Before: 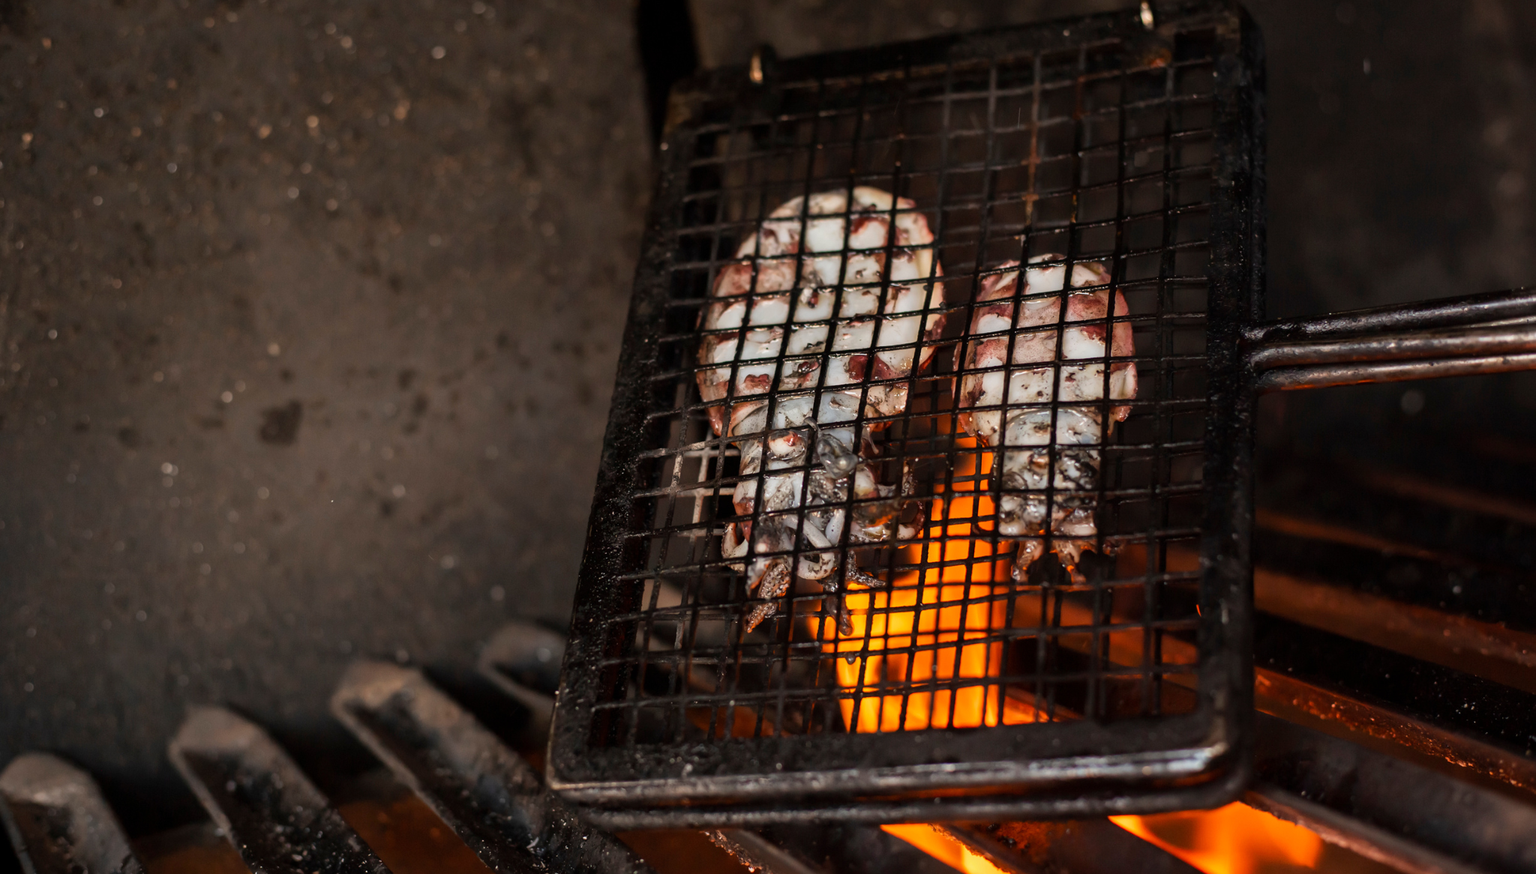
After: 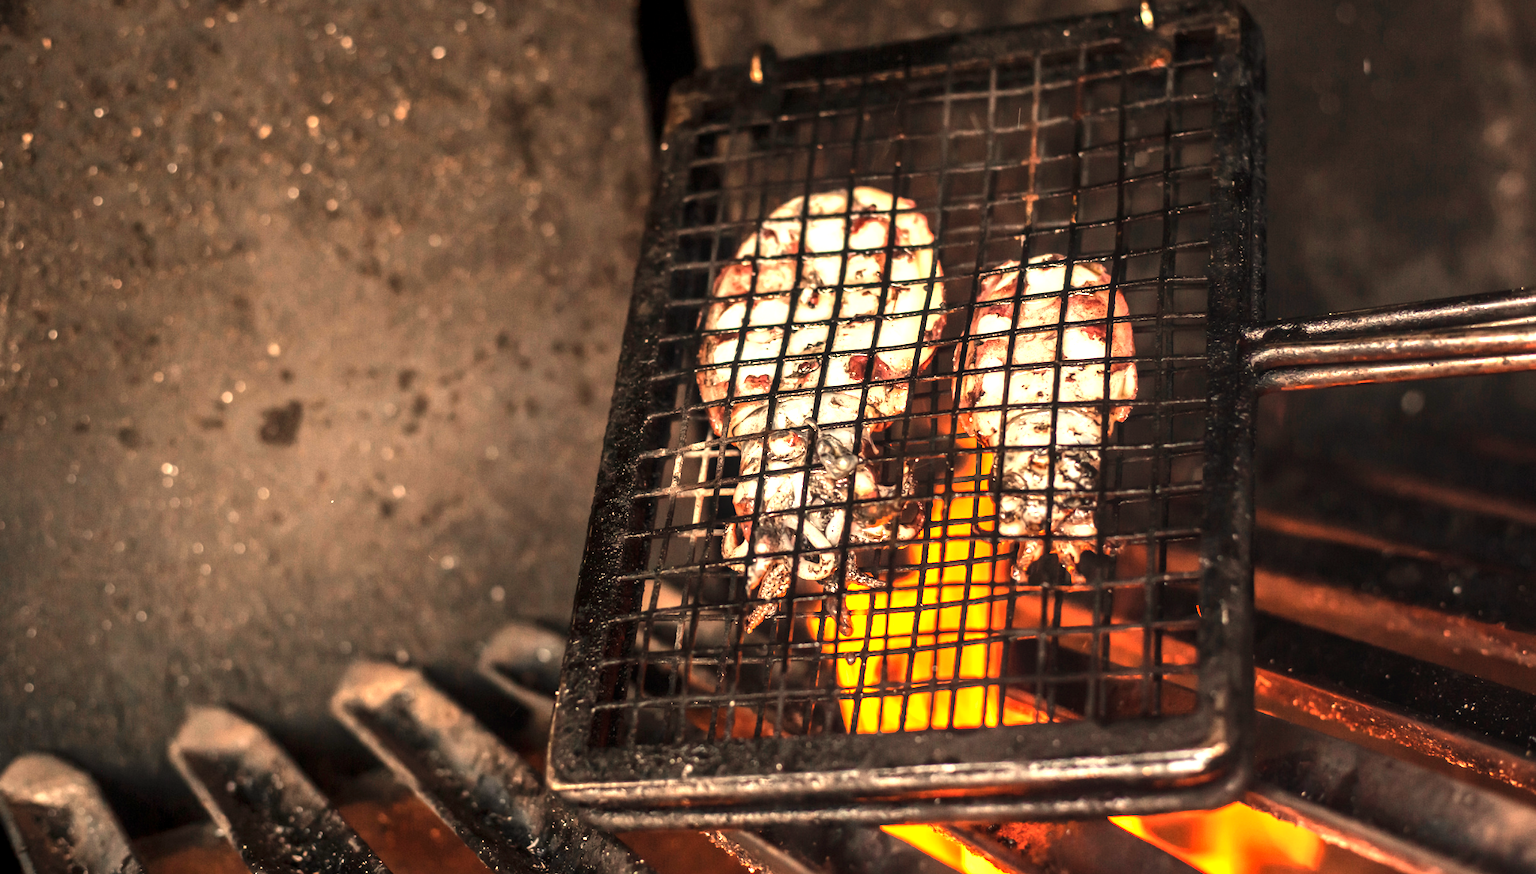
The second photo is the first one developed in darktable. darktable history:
tone equalizer: -8 EV -0.417 EV, -7 EV -0.389 EV, -6 EV -0.333 EV, -5 EV -0.222 EV, -3 EV 0.222 EV, -2 EV 0.333 EV, -1 EV 0.389 EV, +0 EV 0.417 EV, edges refinement/feathering 500, mask exposure compensation -1.57 EV, preserve details no
local contrast: detail 130%
white balance: red 1.138, green 0.996, blue 0.812
exposure: black level correction -0.002, exposure 1.35 EV, compensate highlight preservation false
